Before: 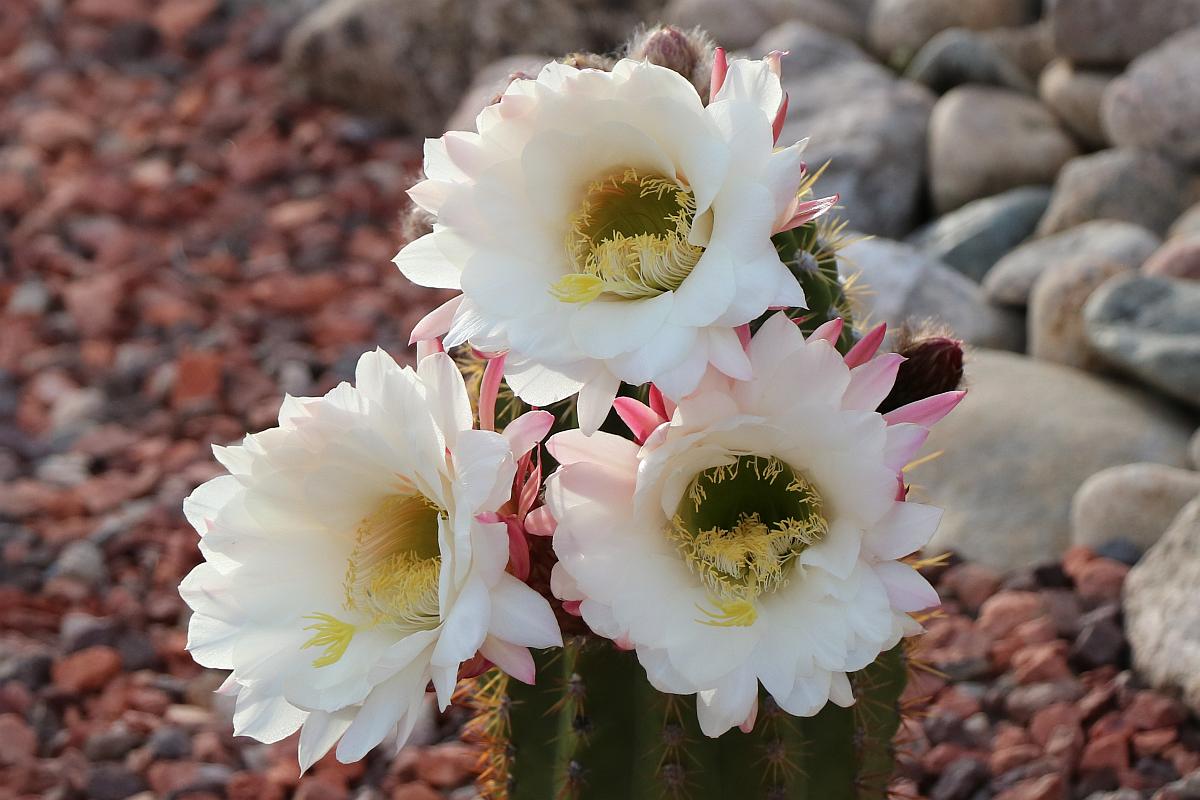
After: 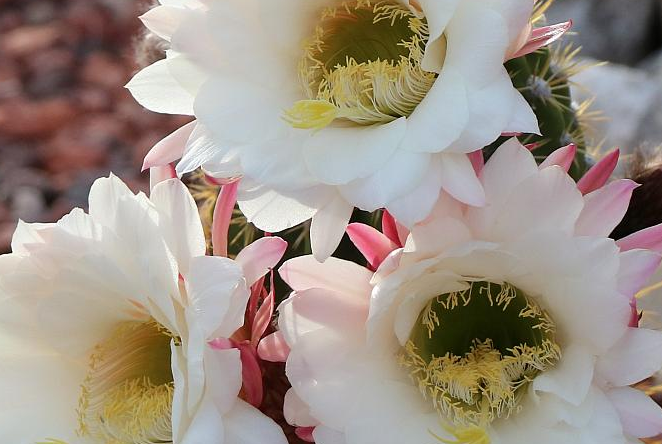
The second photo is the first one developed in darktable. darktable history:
crop and rotate: left 22.271%, top 21.806%, right 22.56%, bottom 22.647%
